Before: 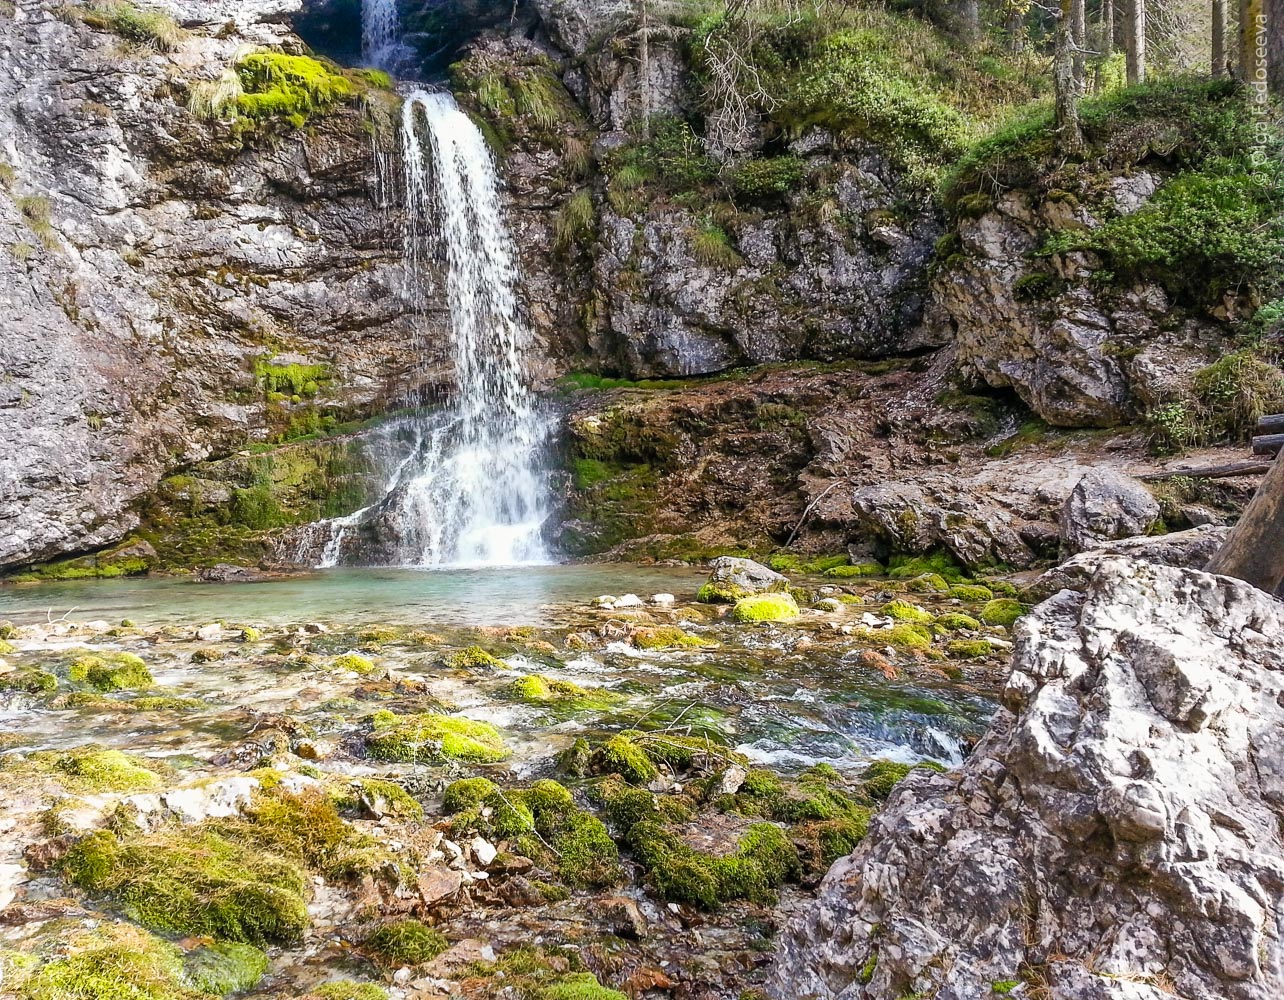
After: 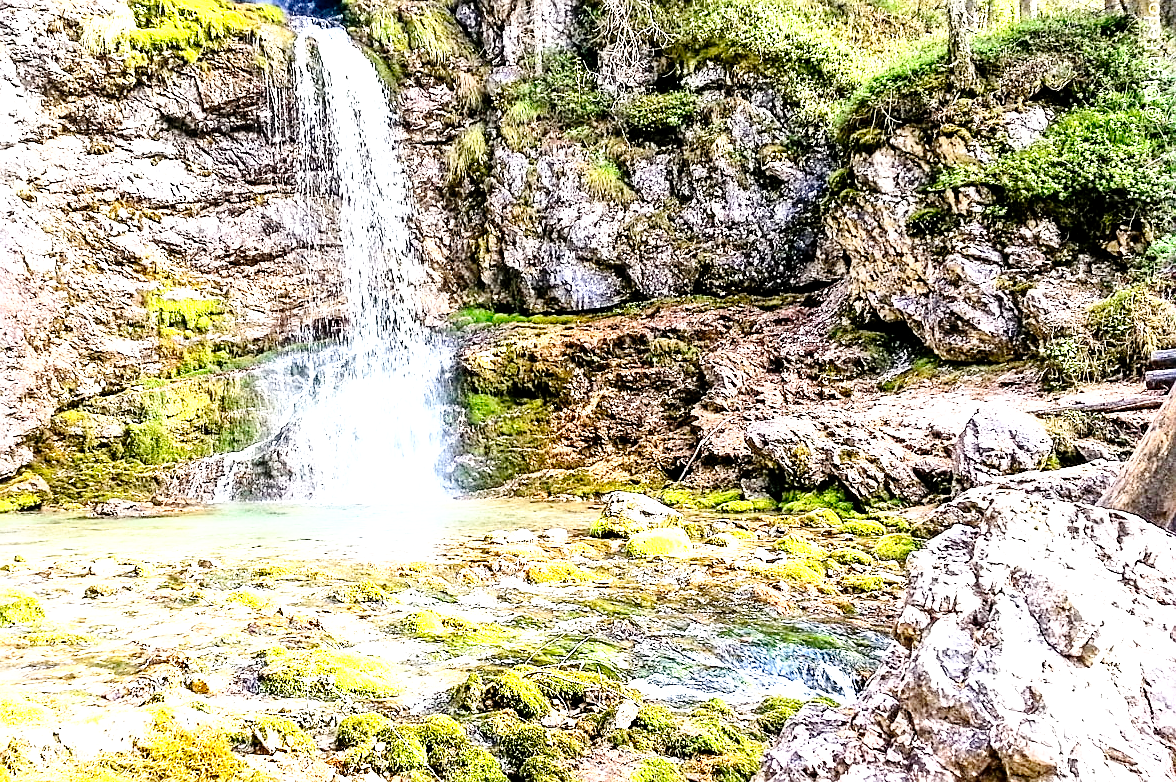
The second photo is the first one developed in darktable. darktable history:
exposure: black level correction 0.005, exposure 0.285 EV, compensate exposure bias true, compensate highlight preservation false
tone curve: curves: ch0 [(0, 0) (0.003, 0.011) (0.011, 0.02) (0.025, 0.032) (0.044, 0.046) (0.069, 0.071) (0.1, 0.107) (0.136, 0.144) (0.177, 0.189) (0.224, 0.244) (0.277, 0.309) (0.335, 0.398) (0.399, 0.477) (0.468, 0.583) (0.543, 0.675) (0.623, 0.772) (0.709, 0.855) (0.801, 0.926) (0.898, 0.979) (1, 1)], color space Lab, independent channels, preserve colors none
base curve: curves: ch0 [(0, 0) (0.012, 0.01) (0.073, 0.168) (0.31, 0.711) (0.645, 0.957) (1, 1)], preserve colors none
crop: left 8.337%, top 6.53%, bottom 15.2%
sharpen: amount 0.499
local contrast: highlights 101%, shadows 101%, detail 119%, midtone range 0.2
contrast equalizer: y [[0.5 ×6], [0.5 ×6], [0.5 ×6], [0 ×6], [0, 0, 0, 0.581, 0.011, 0]]
